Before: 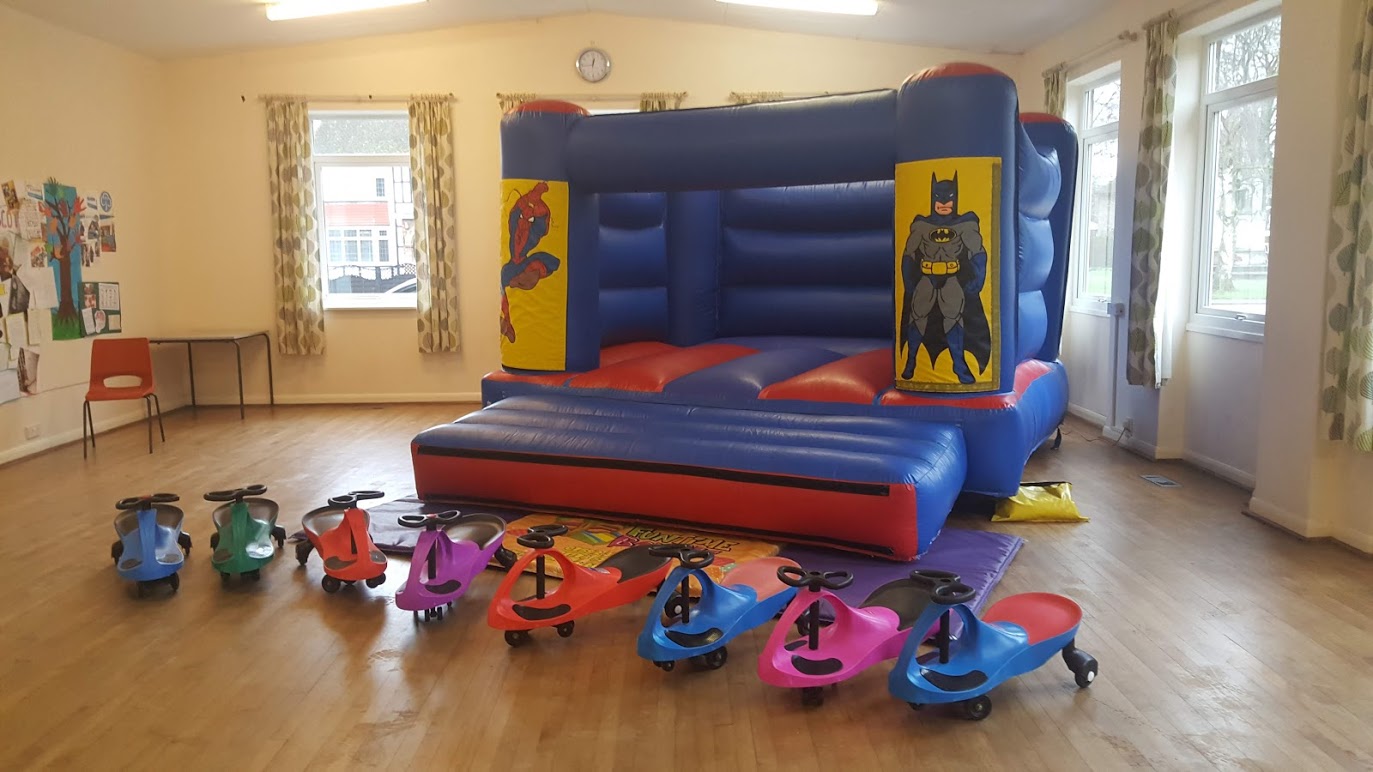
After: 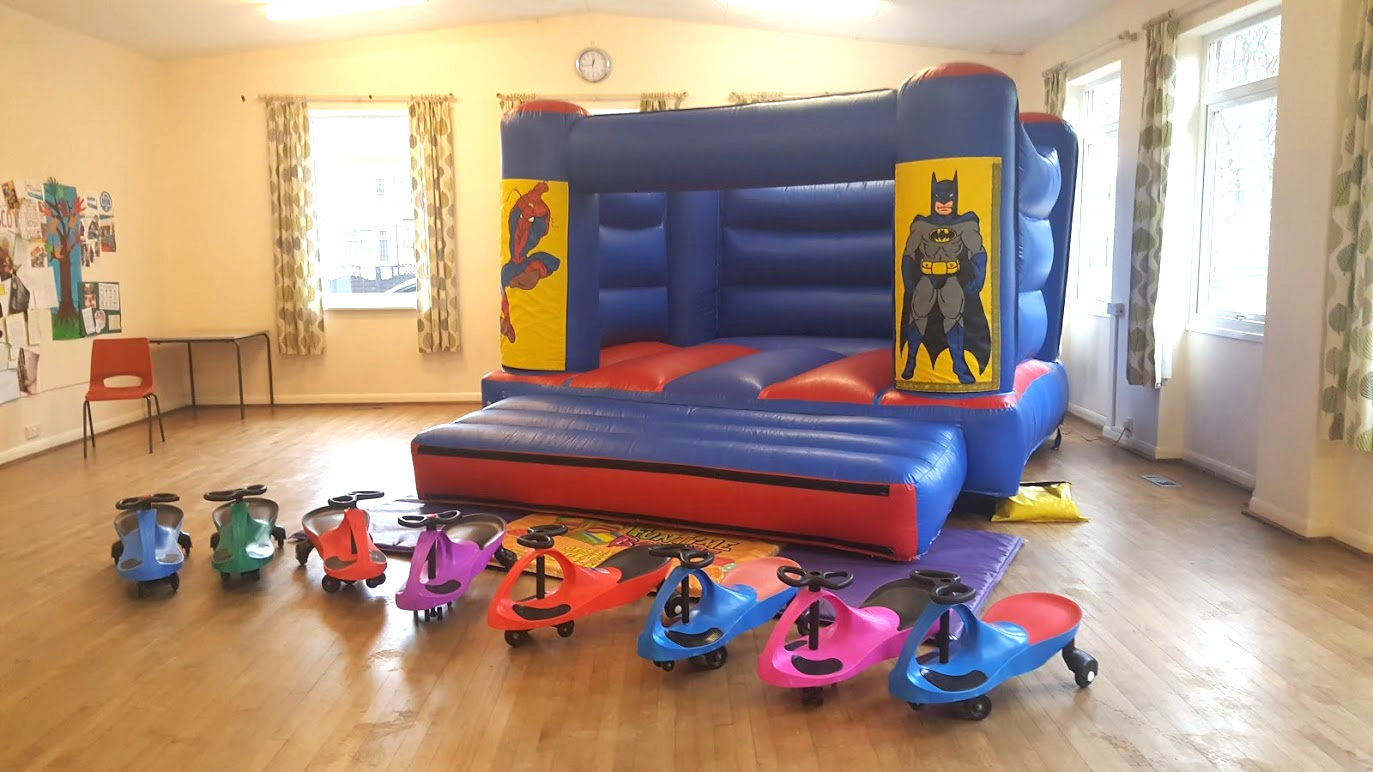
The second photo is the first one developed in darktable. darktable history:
shadows and highlights: shadows 4.1, highlights -17.6, soften with gaussian
exposure: black level correction 0, exposure 0.7 EV, compensate exposure bias true, compensate highlight preservation false
